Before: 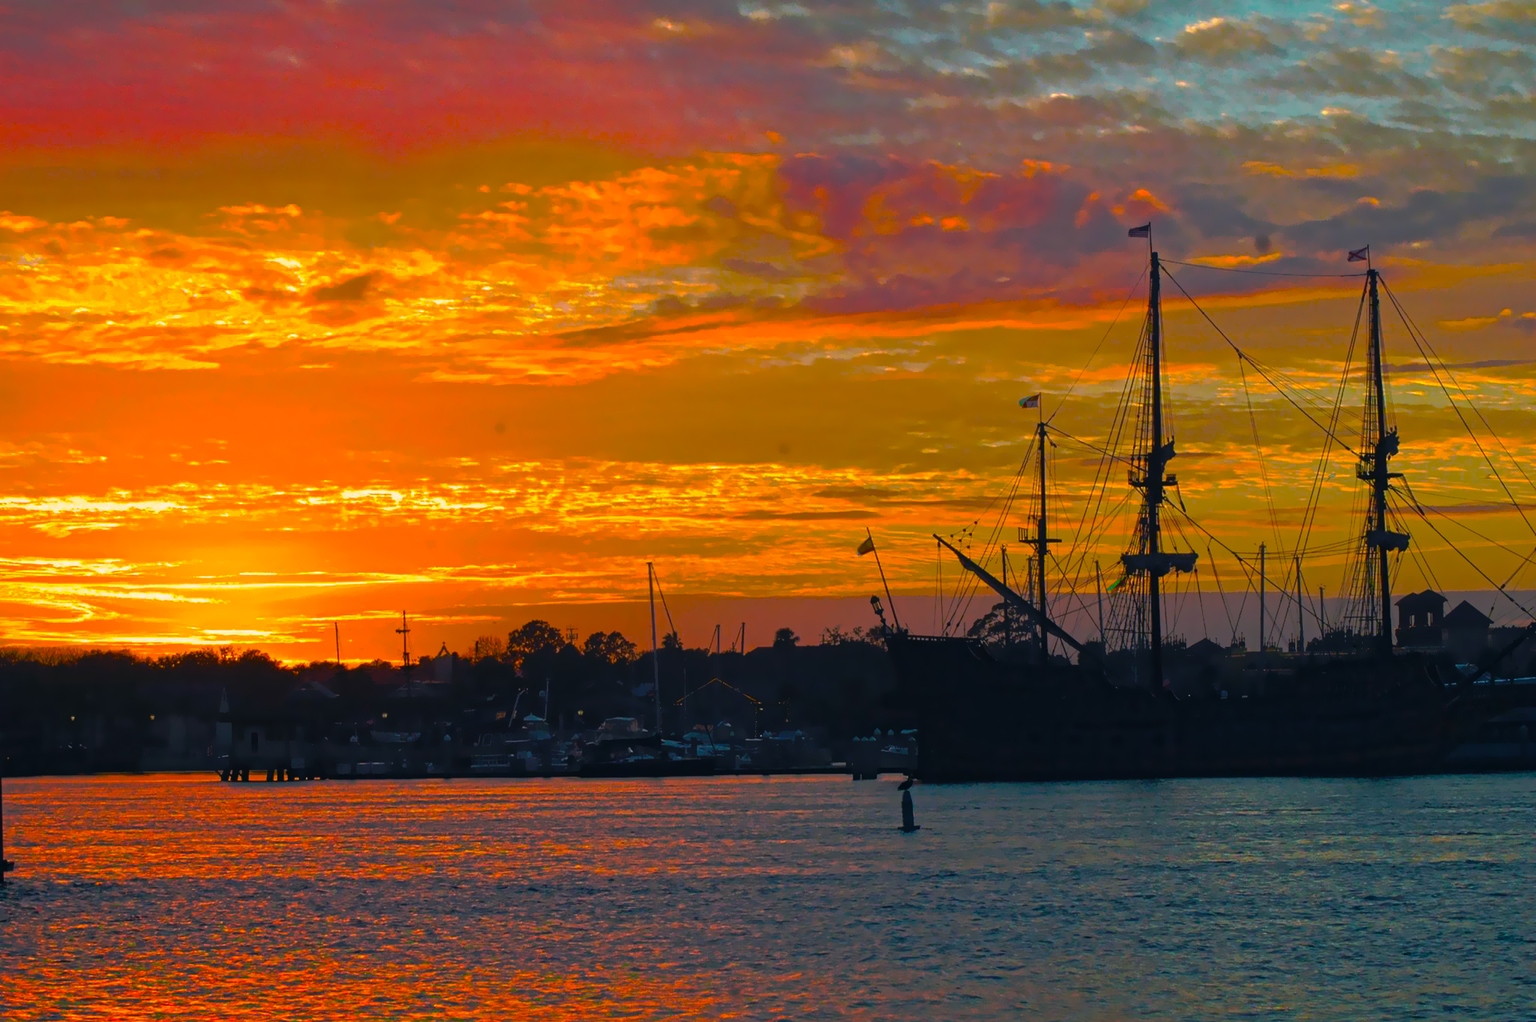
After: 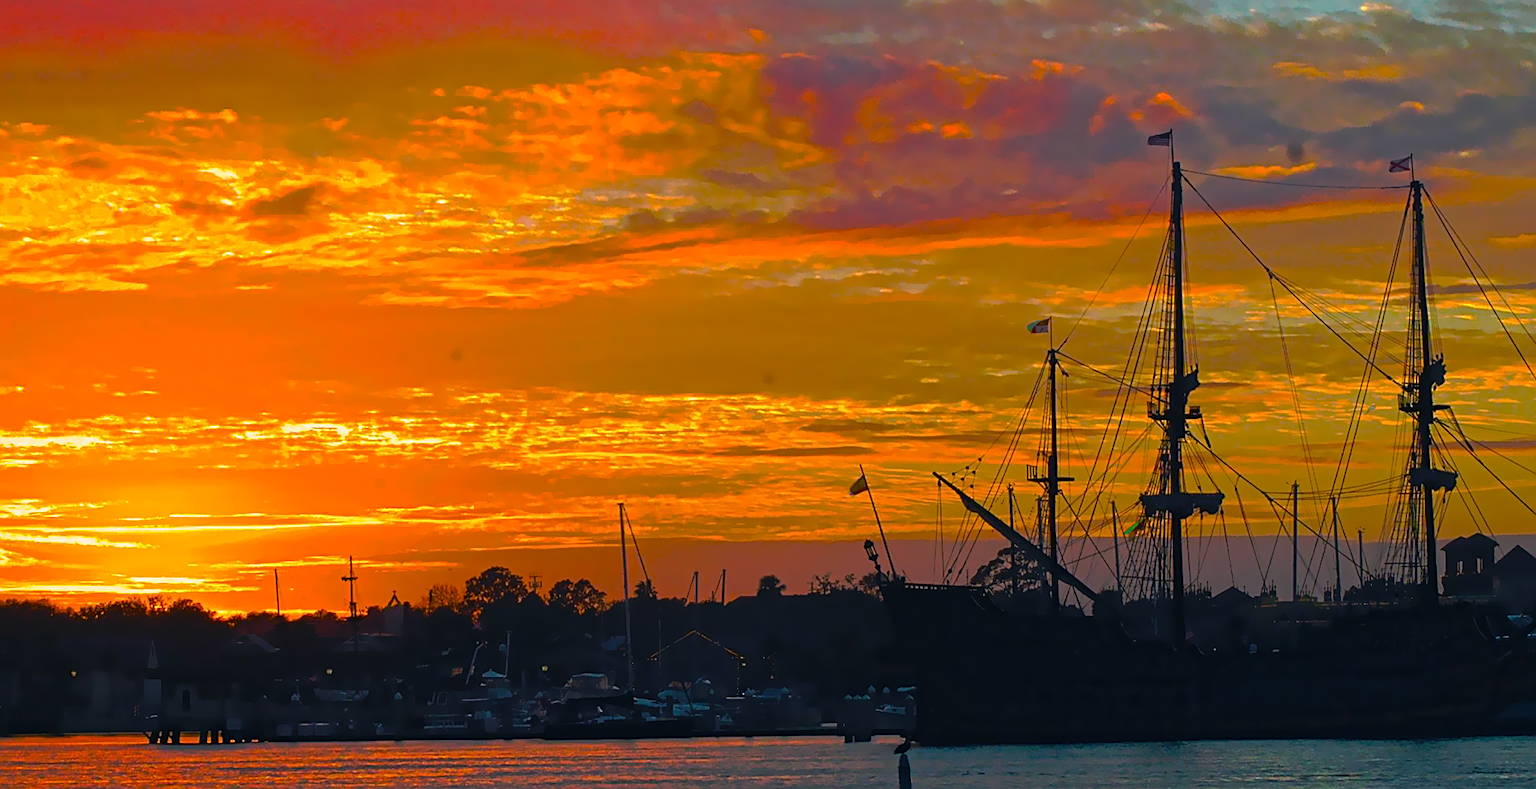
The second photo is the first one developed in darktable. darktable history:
crop: left 5.596%, top 10.314%, right 3.534%, bottom 19.395%
sharpen: on, module defaults
